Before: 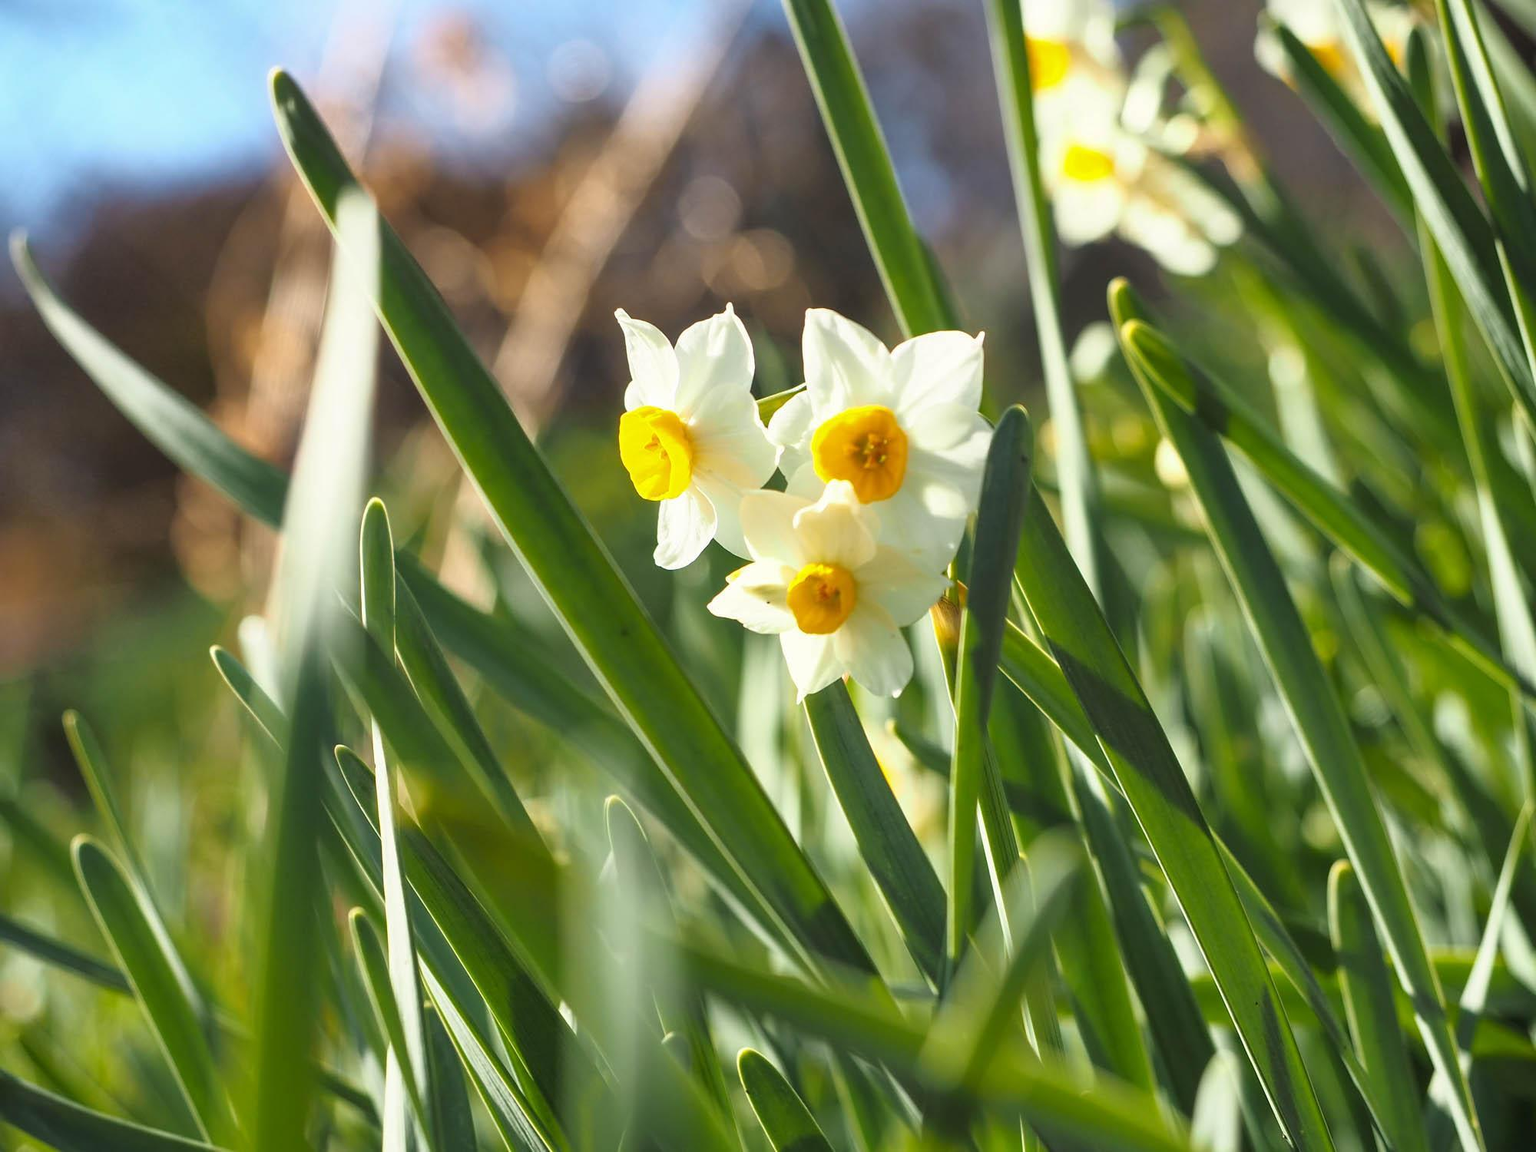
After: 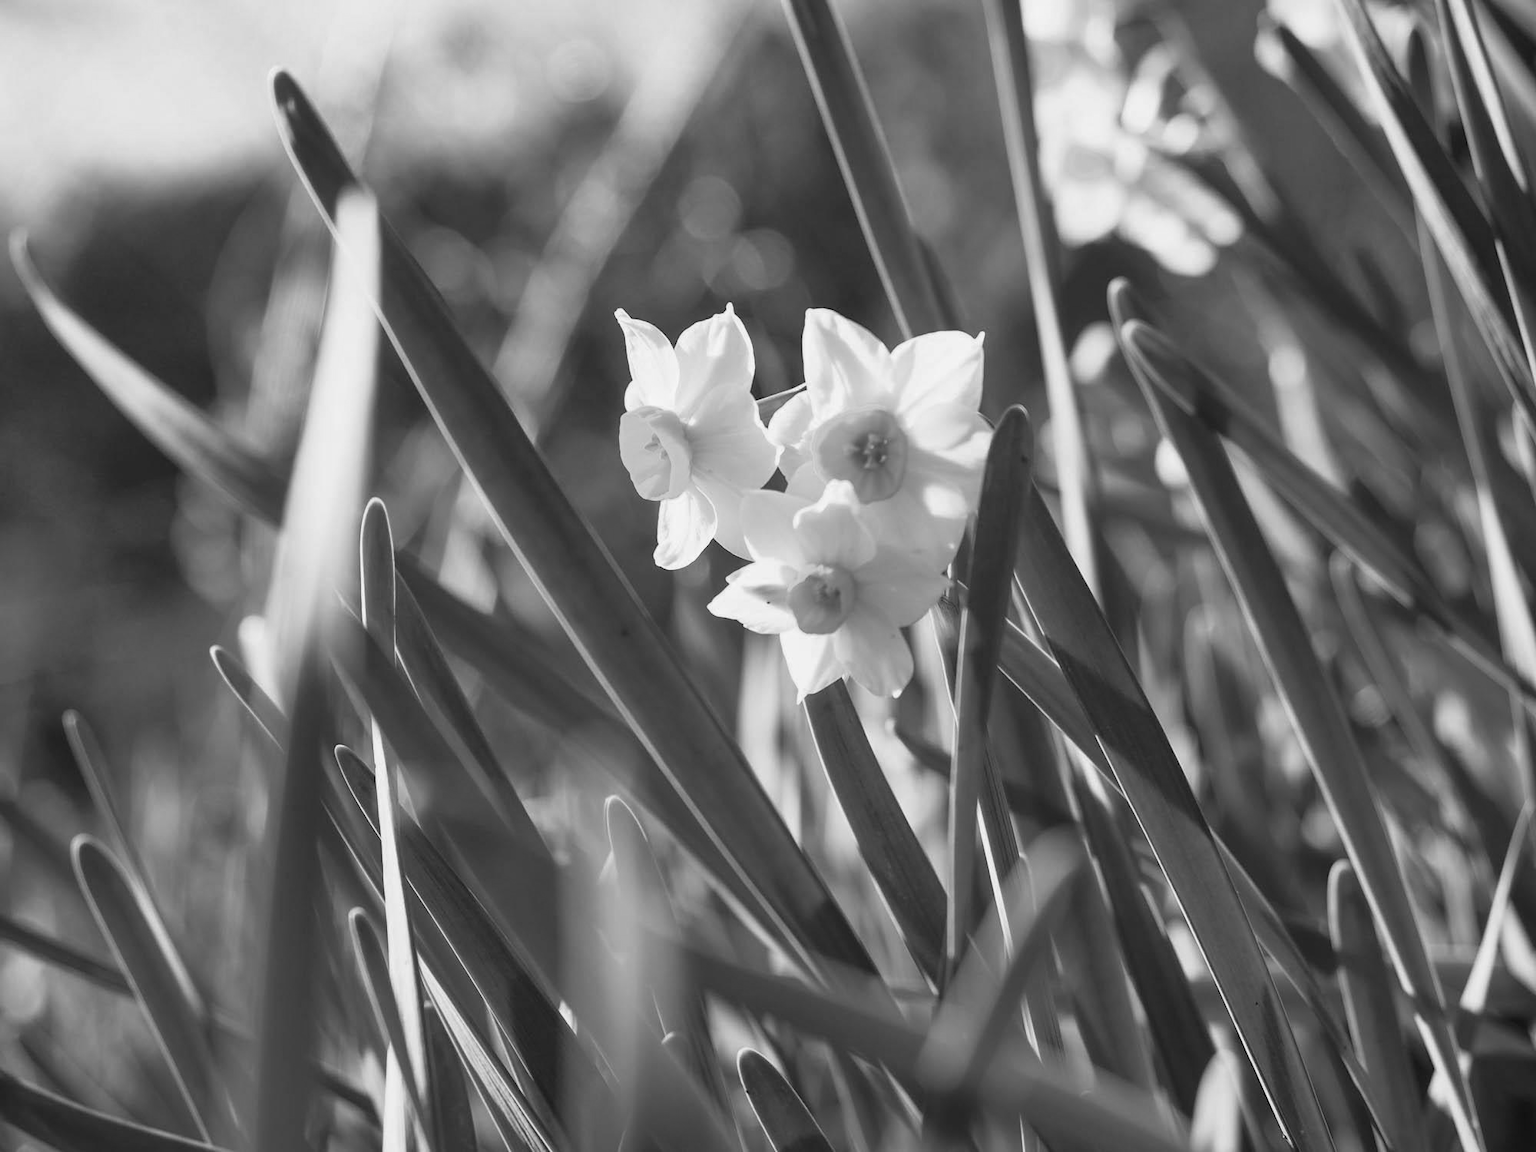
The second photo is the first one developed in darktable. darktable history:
color zones: curves: ch1 [(0.25, 0.61) (0.75, 0.248)]
color calibration: output gray [0.21, 0.42, 0.37, 0], gray › normalize channels true, illuminant same as pipeline (D50), adaptation XYZ, x 0.346, y 0.359, gamut compression 0
rotate and perspective: crop left 0, crop top 0
